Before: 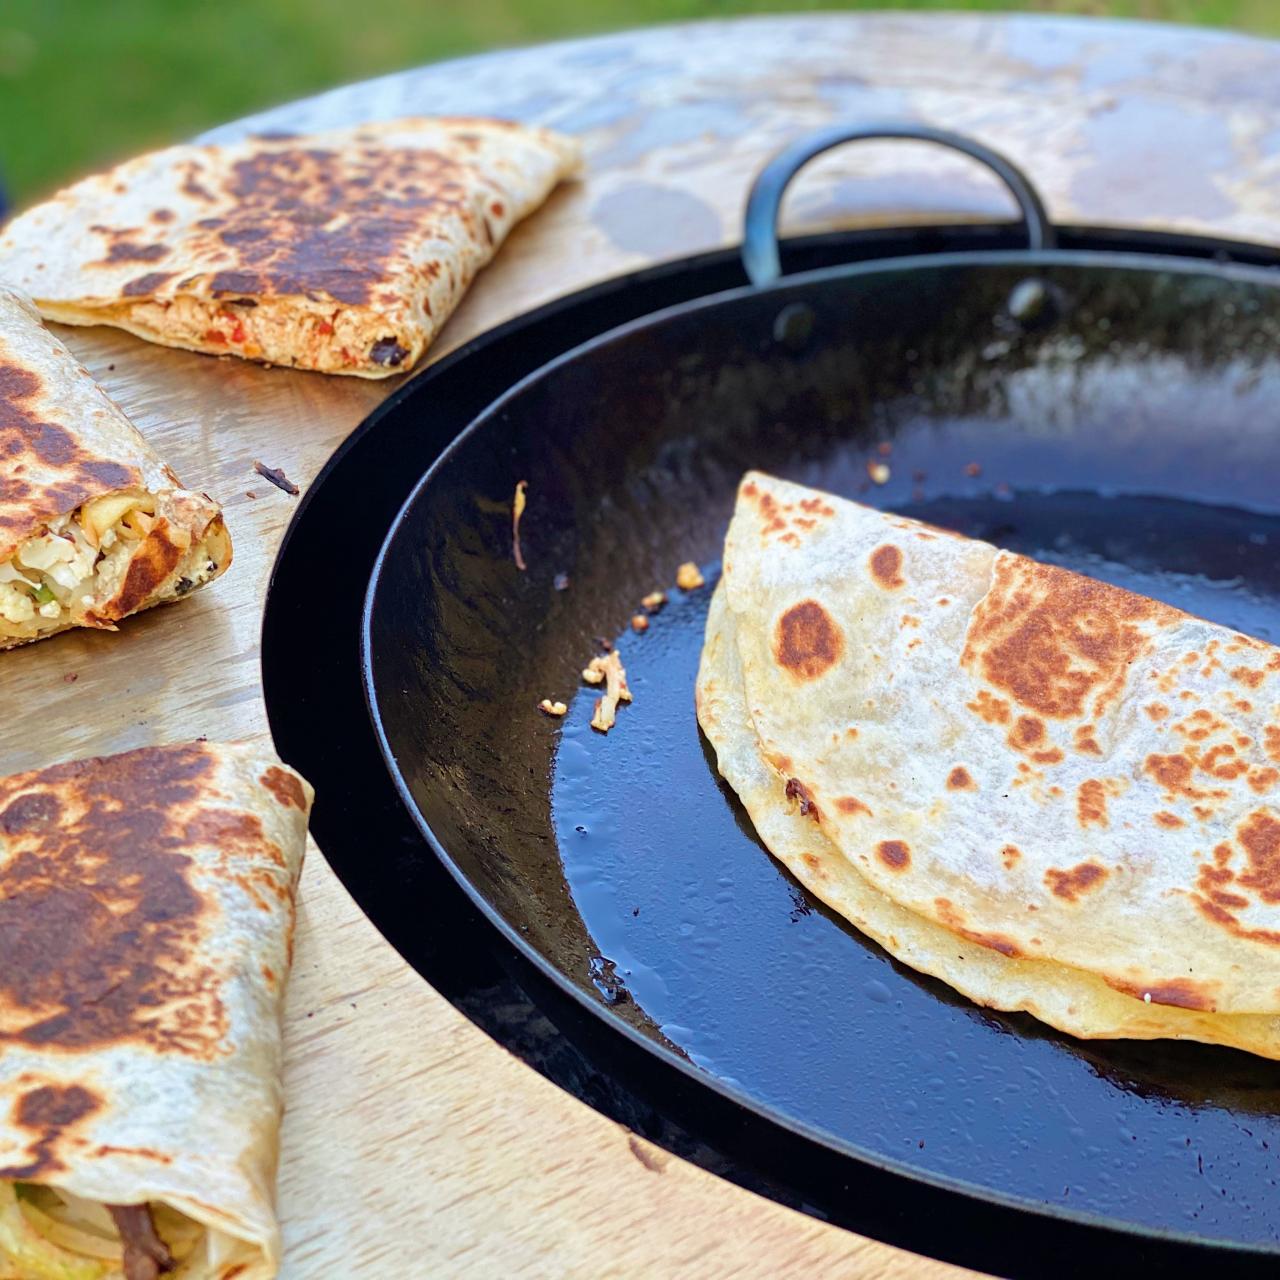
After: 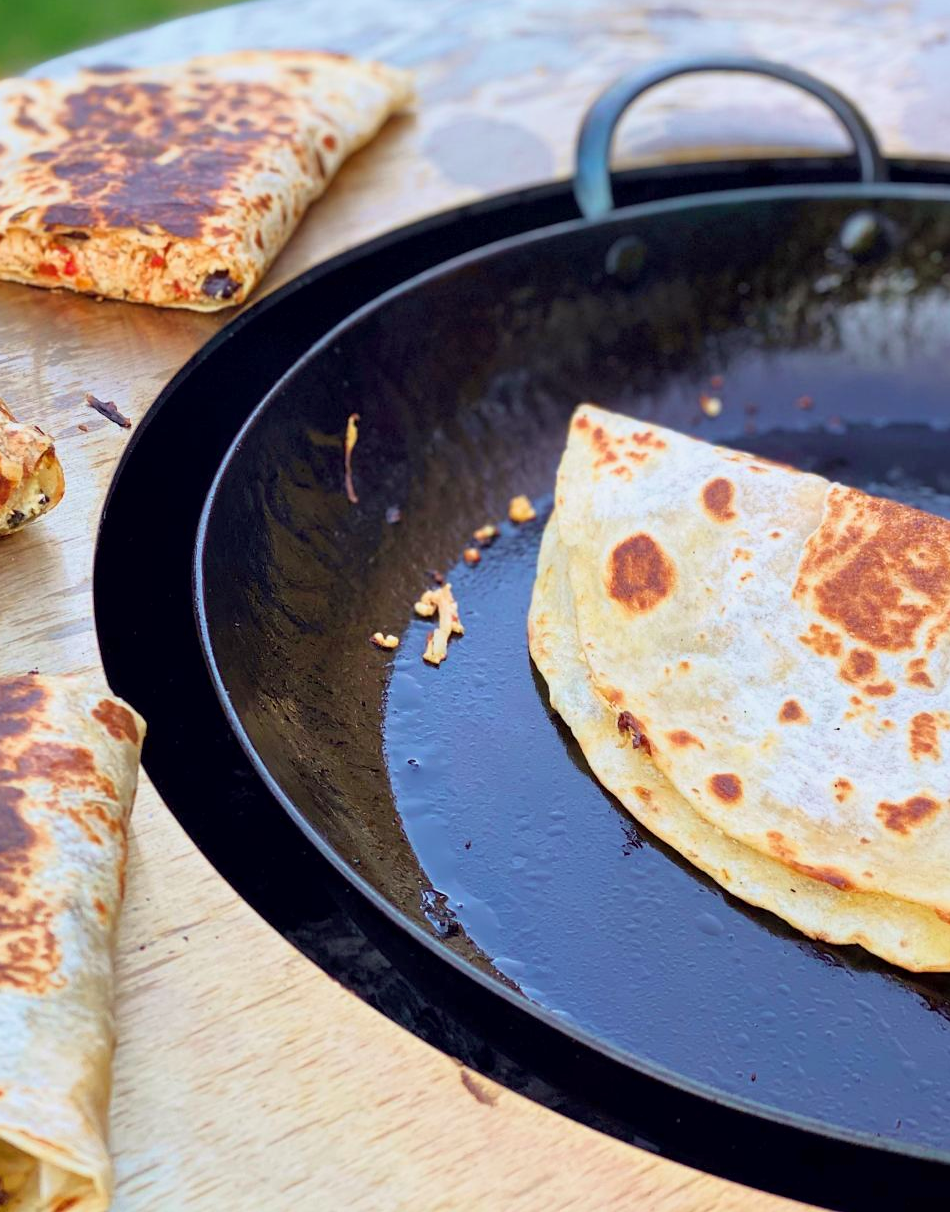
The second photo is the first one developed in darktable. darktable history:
tone curve: curves: ch0 [(0.013, 0) (0.061, 0.068) (0.239, 0.256) (0.502, 0.505) (0.683, 0.676) (0.761, 0.773) (0.858, 0.858) (0.987, 0.945)]; ch1 [(0, 0) (0.172, 0.123) (0.304, 0.267) (0.414, 0.395) (0.472, 0.473) (0.502, 0.508) (0.521, 0.528) (0.583, 0.595) (0.654, 0.673) (0.728, 0.761) (1, 1)]; ch2 [(0, 0) (0.411, 0.424) (0.485, 0.476) (0.502, 0.502) (0.553, 0.557) (0.57, 0.576) (1, 1)], color space Lab, independent channels, preserve colors none
crop and rotate: left 13.15%, top 5.251%, right 12.609%
